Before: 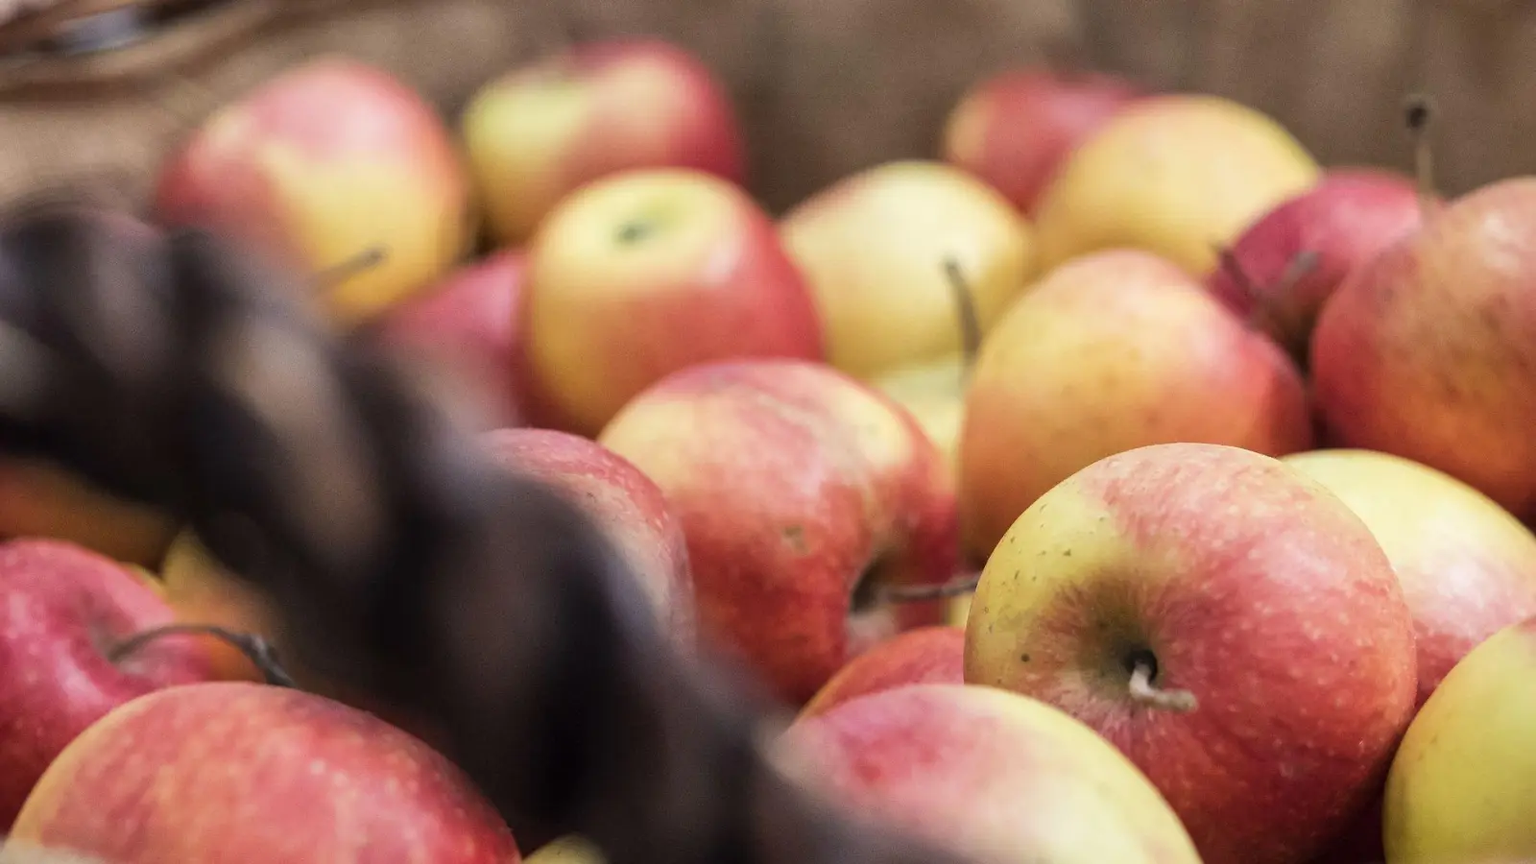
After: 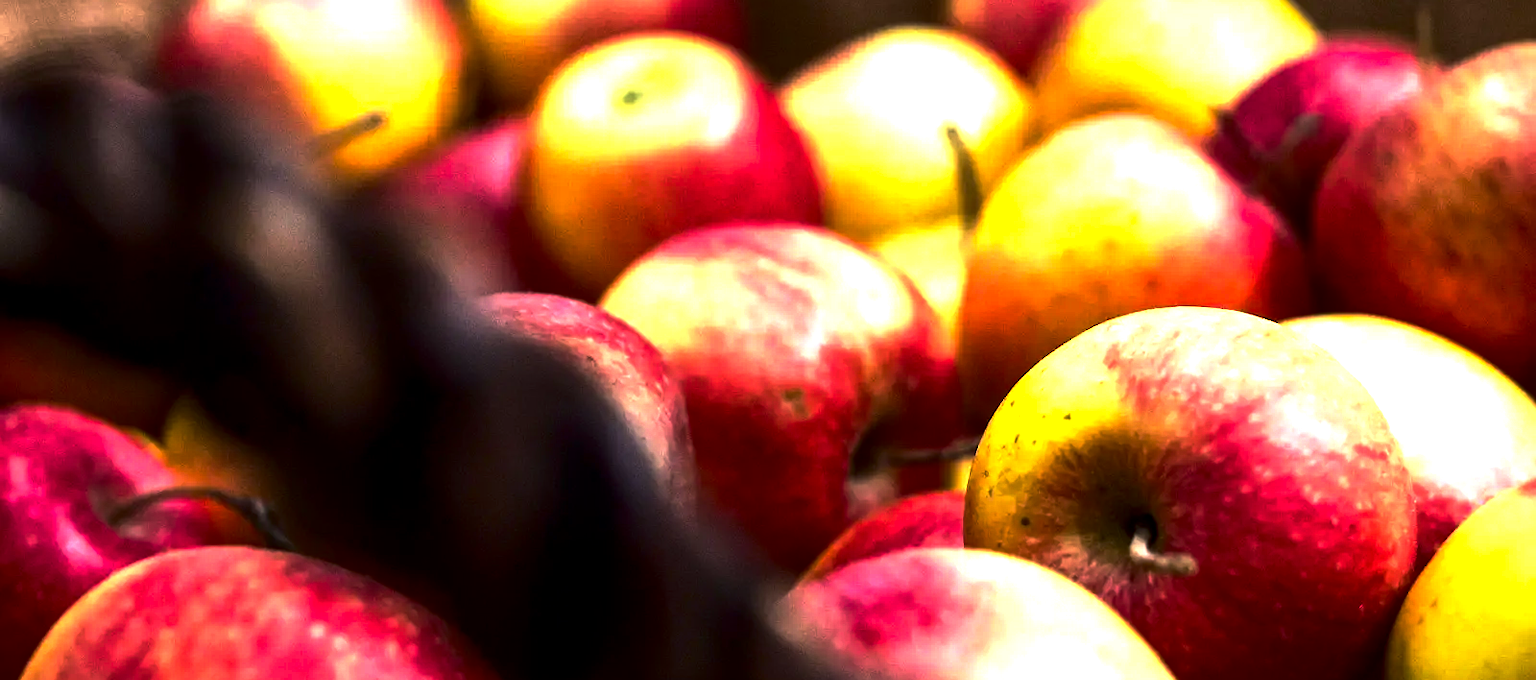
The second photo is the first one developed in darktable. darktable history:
crop and rotate: top 15.879%, bottom 5.329%
color balance rgb: shadows lift › luminance -9.645%, linear chroma grading › global chroma 14.986%, perceptual saturation grading › global saturation 3.258%, perceptual brilliance grading › global brilliance 15.181%, perceptual brilliance grading › shadows -35.255%, global vibrance 8.646%
base curve: curves: ch0 [(0, 0) (0.595, 0.418) (1, 1)], preserve colors none
exposure: black level correction 0, exposure 0.498 EV, compensate exposure bias true, compensate highlight preservation false
contrast brightness saturation: contrast 0.104, brightness -0.264, saturation 0.146
local contrast: highlights 101%, shadows 98%, detail 119%, midtone range 0.2
